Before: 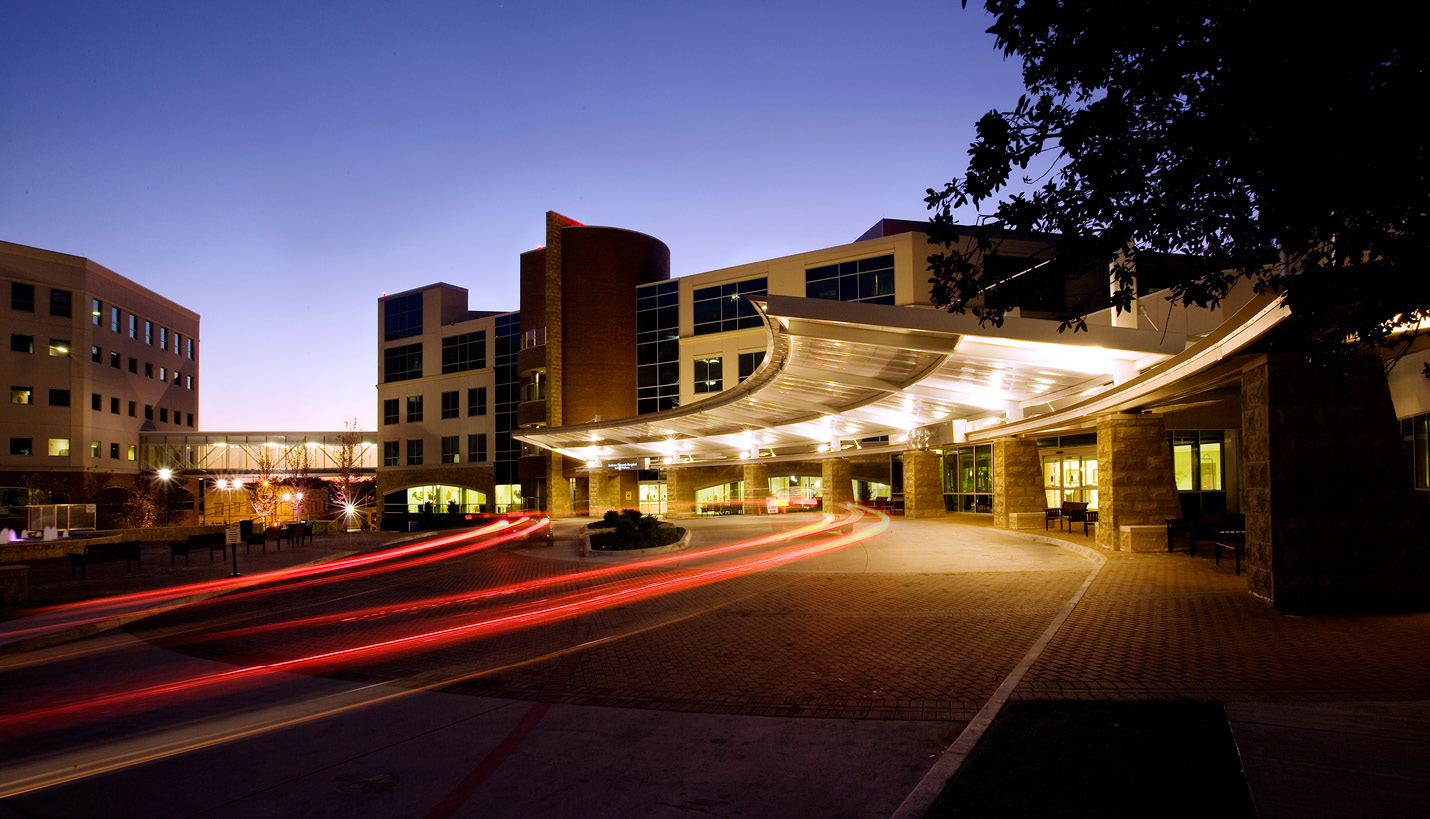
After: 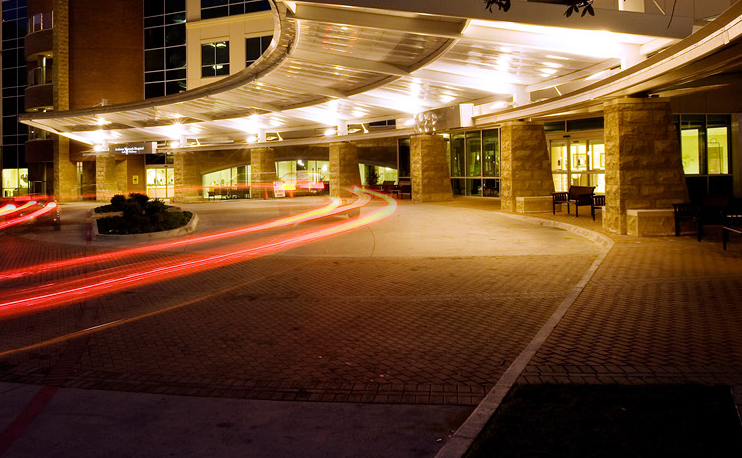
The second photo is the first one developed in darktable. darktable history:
crop: left 34.533%, top 38.68%, right 13.564%, bottom 5.341%
